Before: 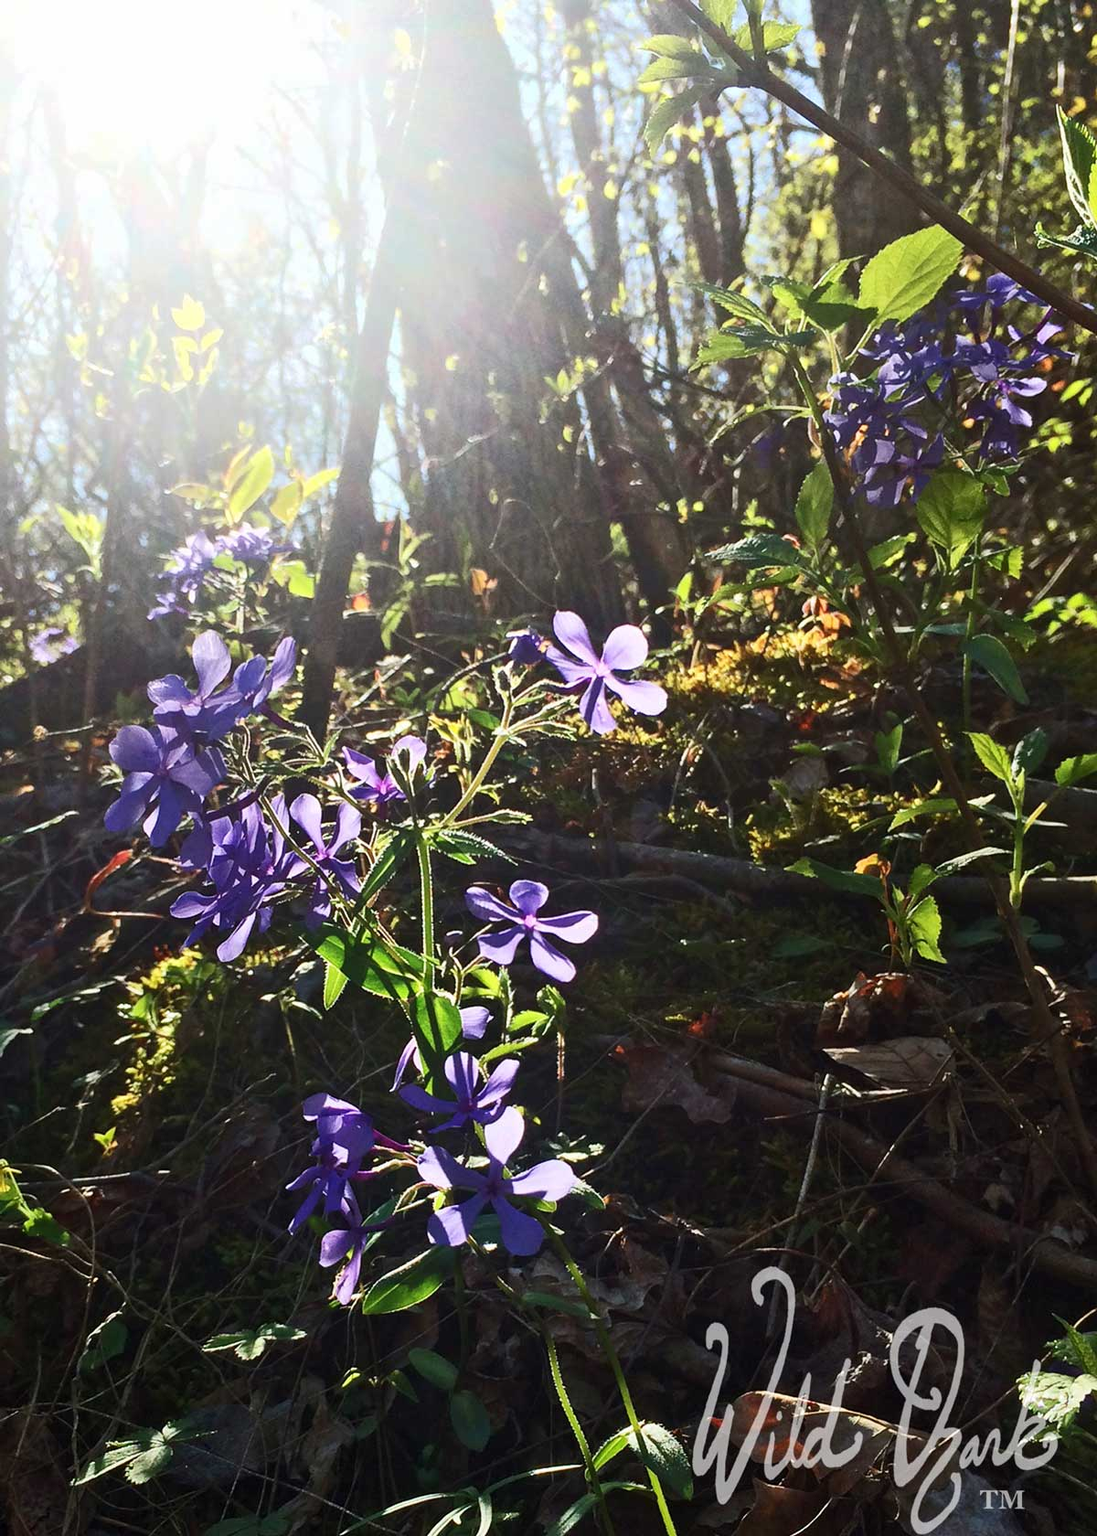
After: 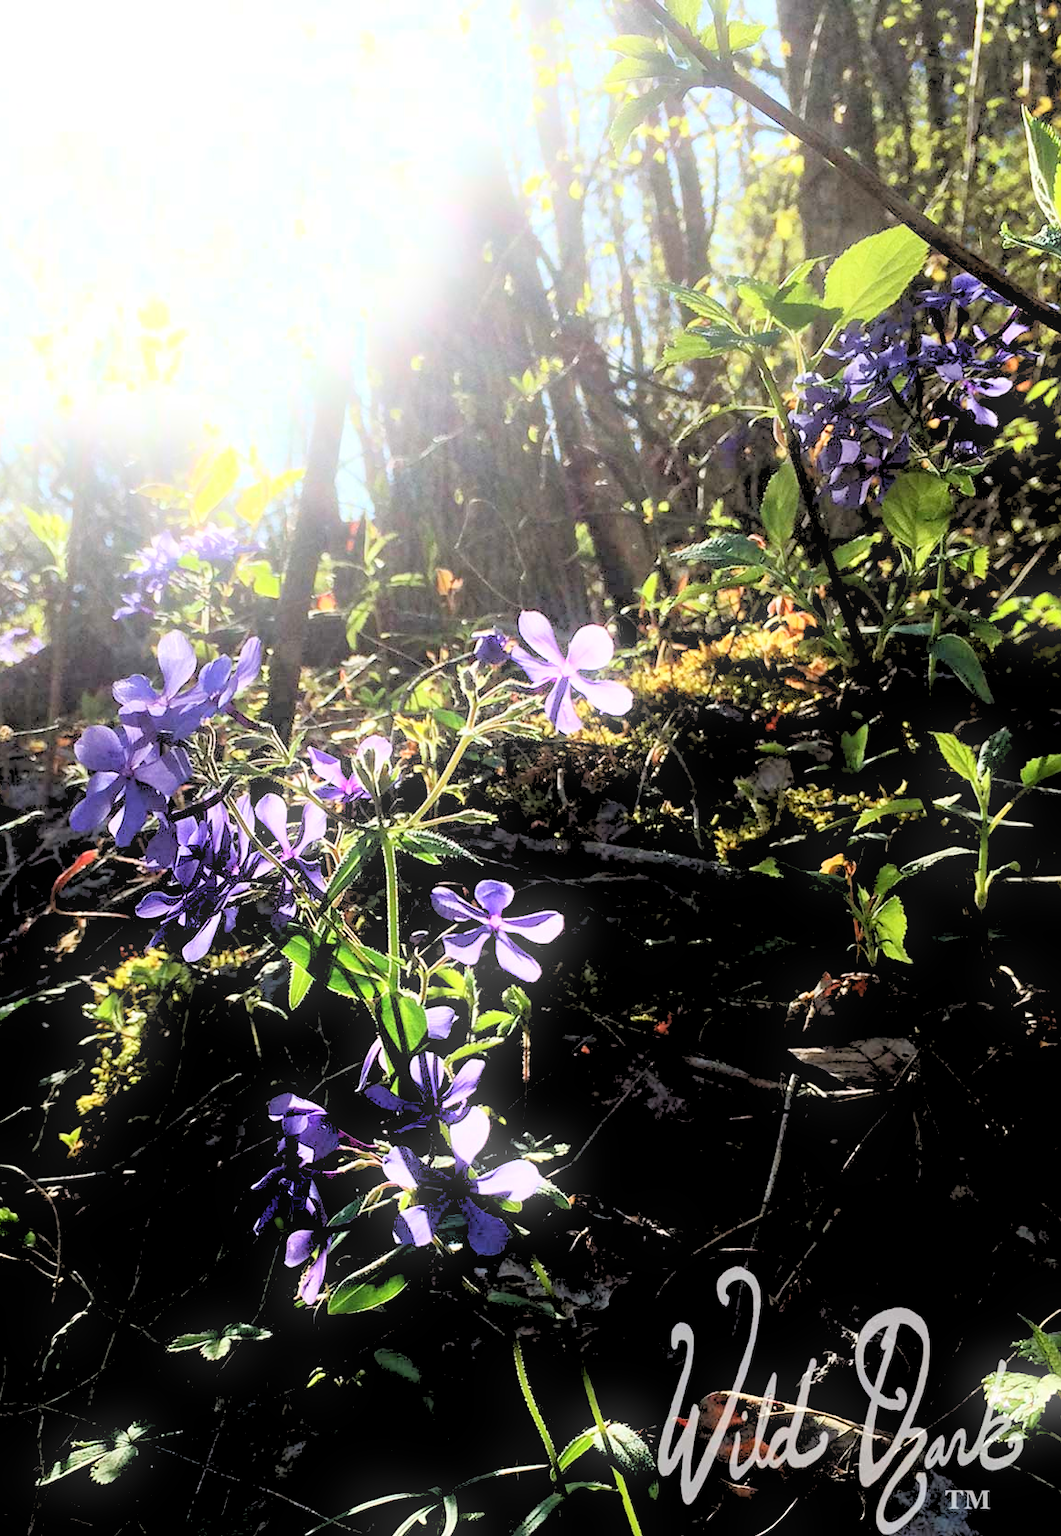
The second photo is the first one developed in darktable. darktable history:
crop and rotate: left 3.238%
white balance: emerald 1
bloom: size 5%, threshold 95%, strength 15%
rgb levels: levels [[0.027, 0.429, 0.996], [0, 0.5, 1], [0, 0.5, 1]]
